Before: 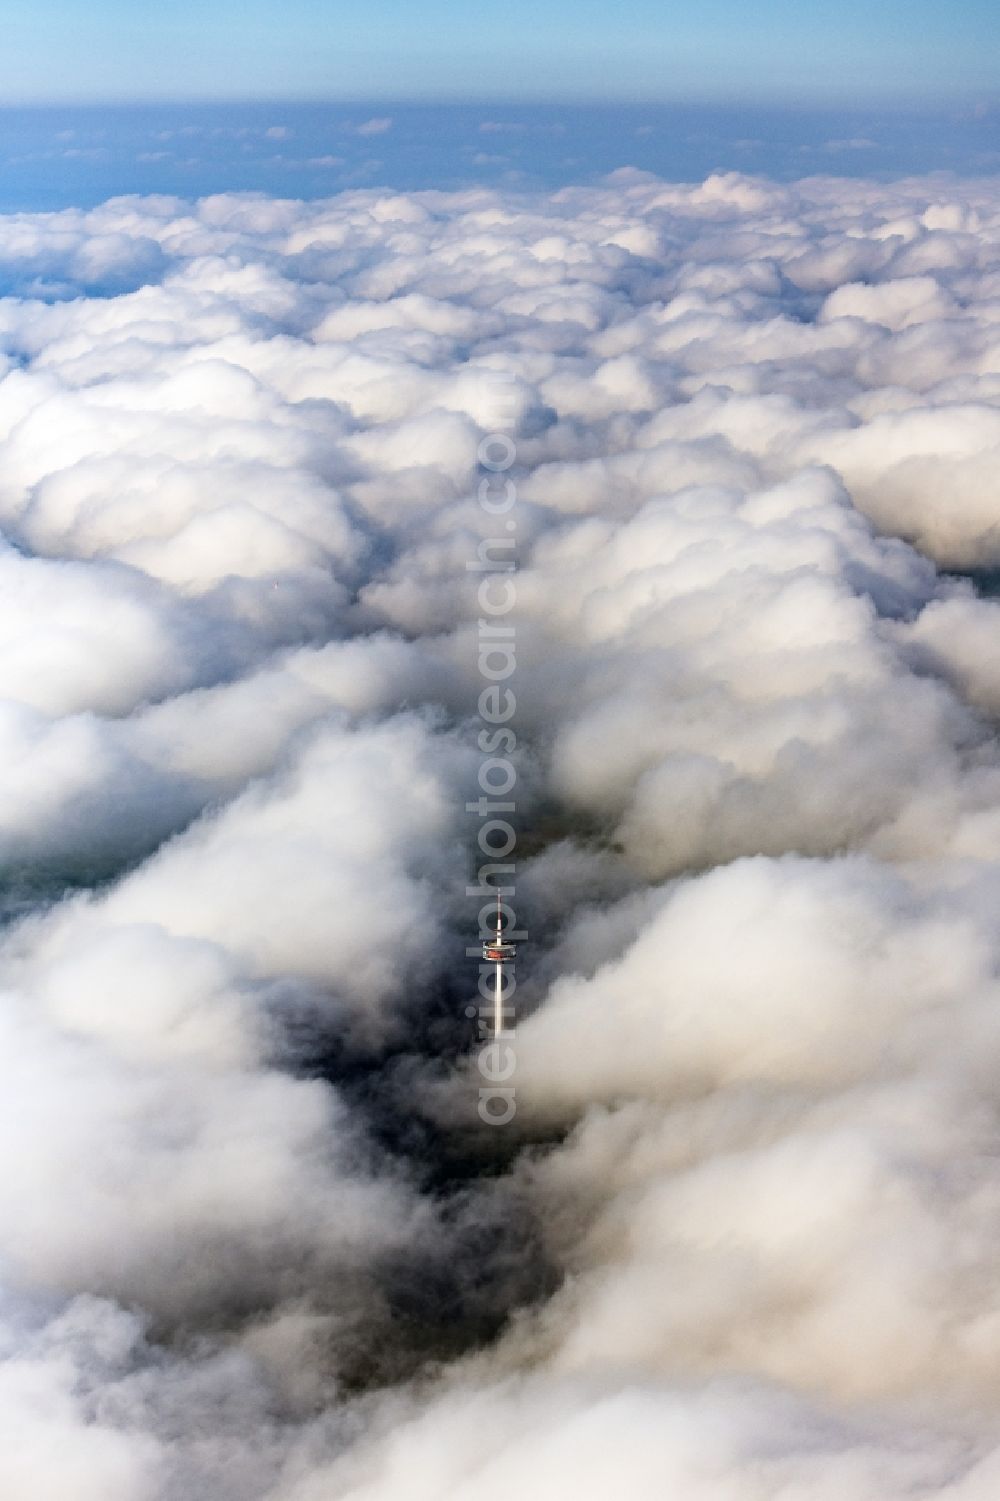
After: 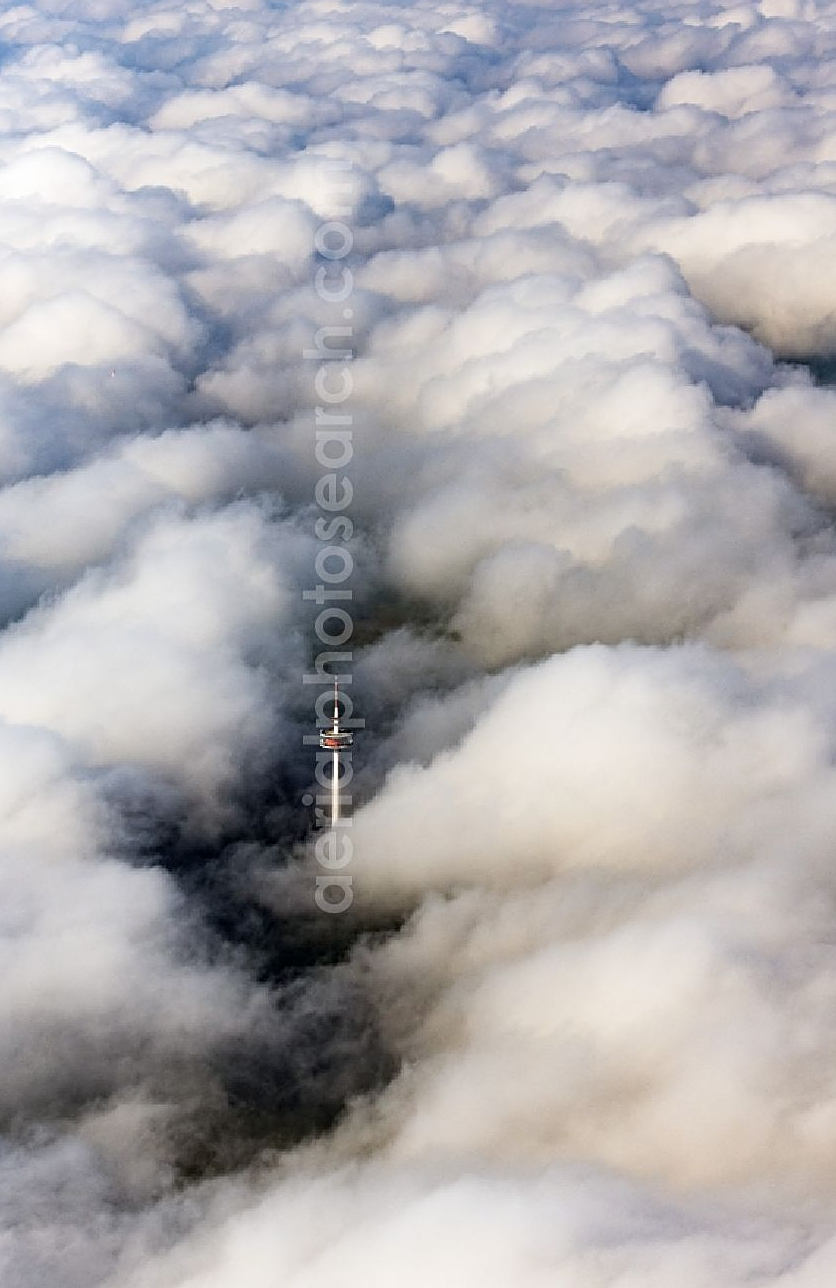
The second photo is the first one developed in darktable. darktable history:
sharpen: on, module defaults
crop: left 16.366%, top 14.131%
